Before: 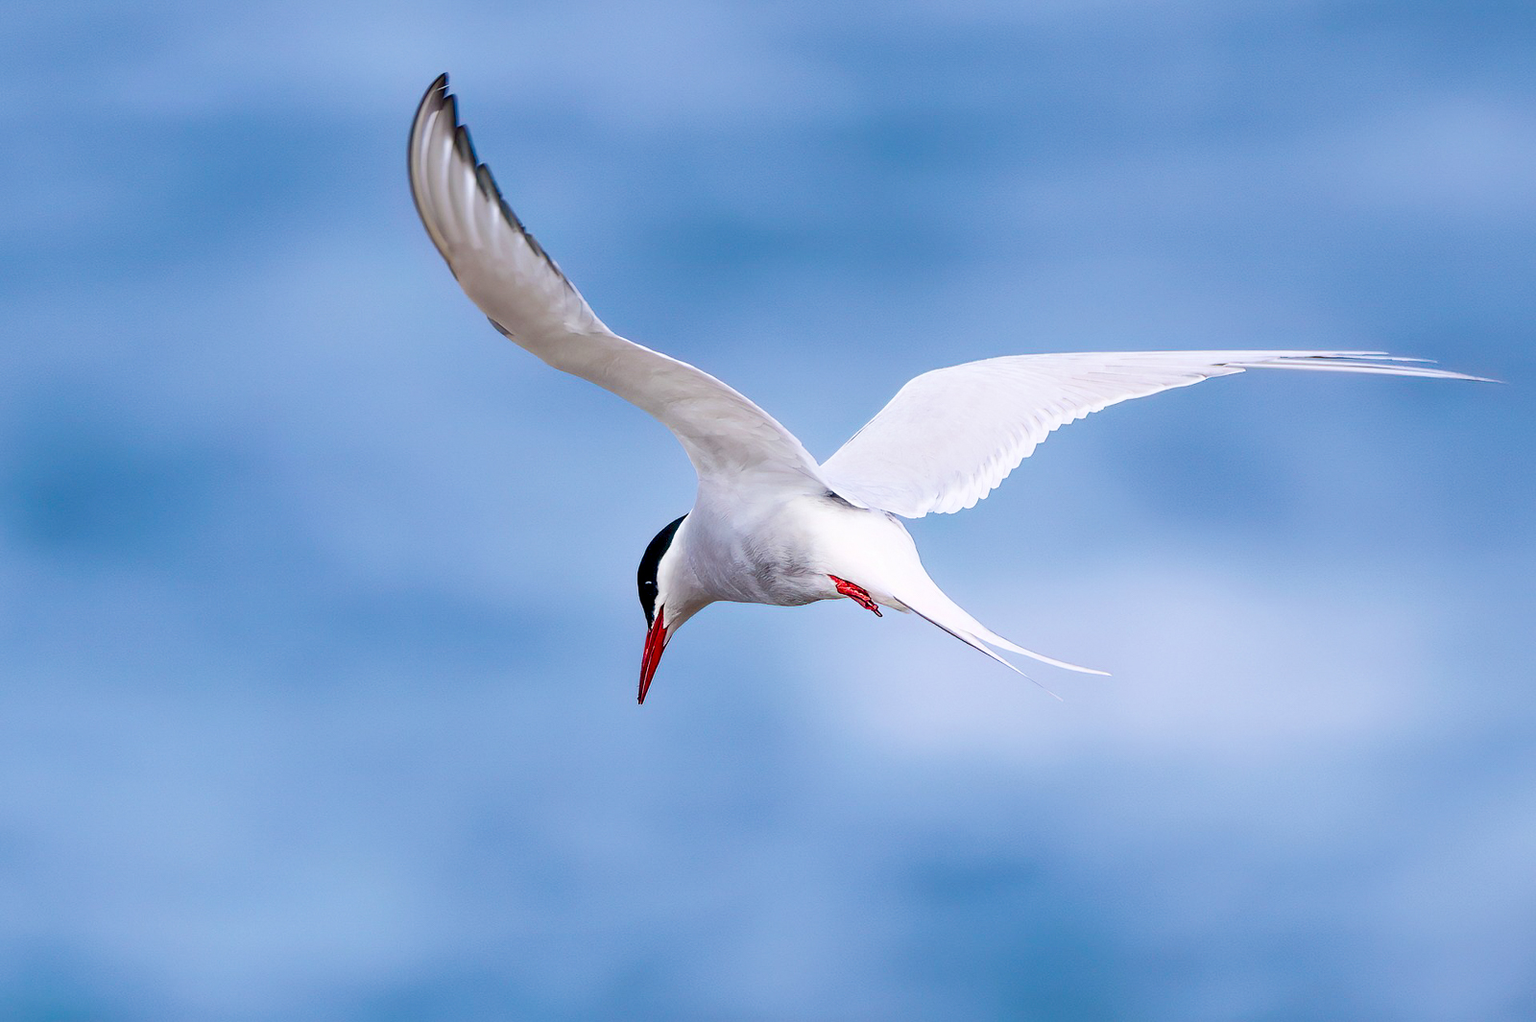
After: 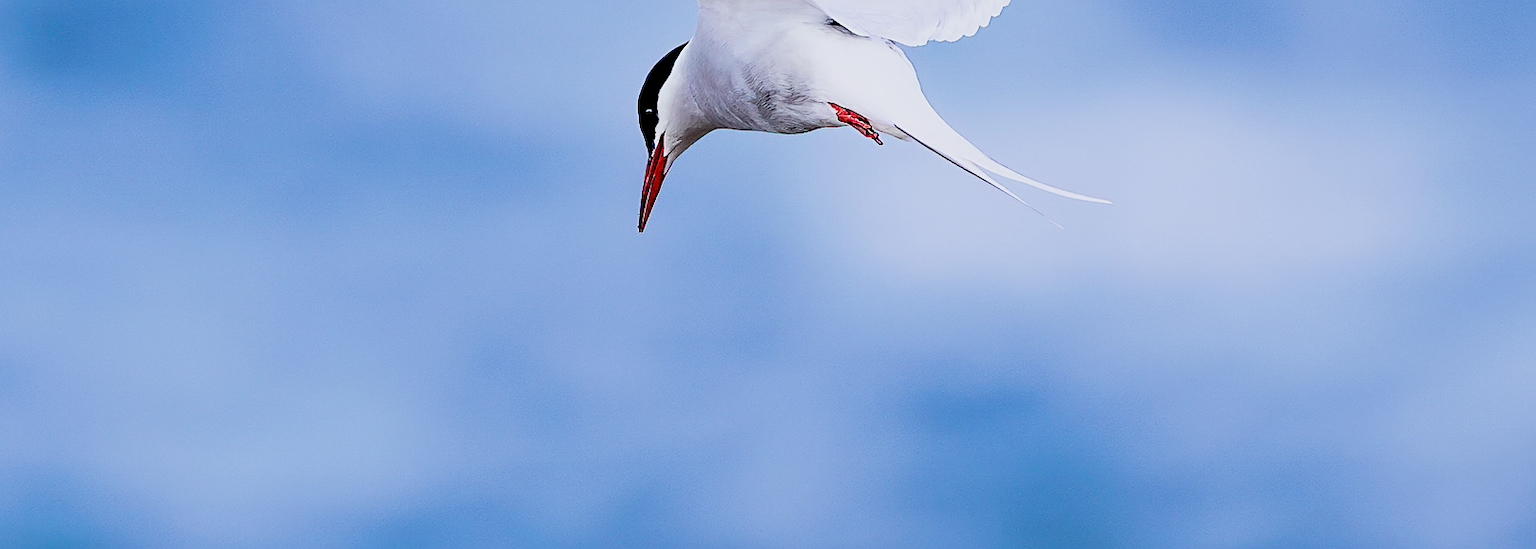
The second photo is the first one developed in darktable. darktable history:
sharpen: on, module defaults
filmic rgb: black relative exposure -5 EV, hardness 2.88, contrast 1.4, highlights saturation mix -20%
crop and rotate: top 46.237%
white balance: red 0.967, blue 1.049
